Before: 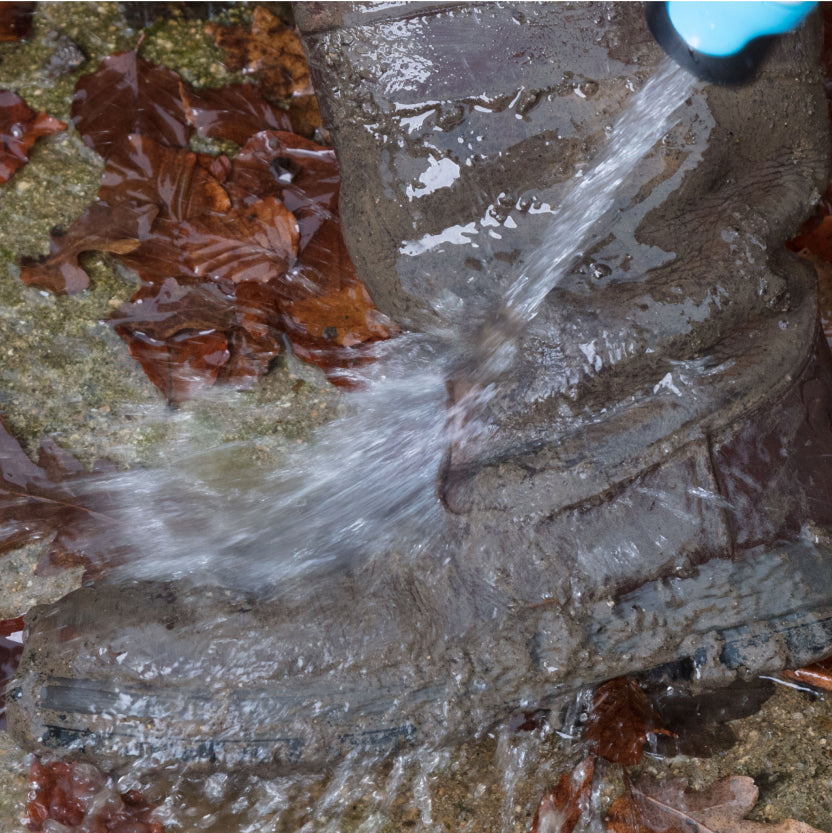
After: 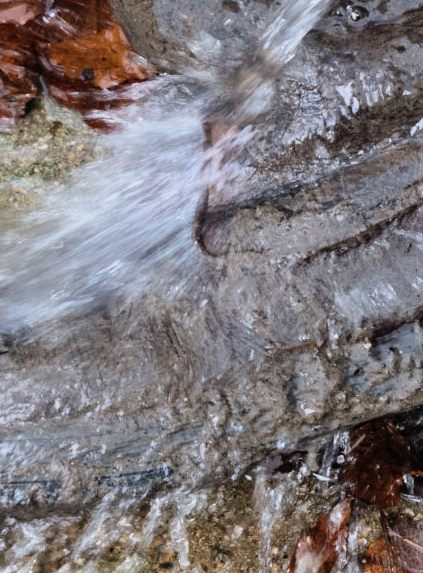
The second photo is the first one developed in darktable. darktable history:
filmic rgb: black relative exposure -7.65 EV, white relative exposure 4.56 EV, hardness 3.61, contrast 1.25
crop and rotate: left 29.237%, top 31.152%, right 19.807%
shadows and highlights: highlights 70.7, soften with gaussian
contrast brightness saturation: contrast 0.2, brightness 0.16, saturation 0.22
